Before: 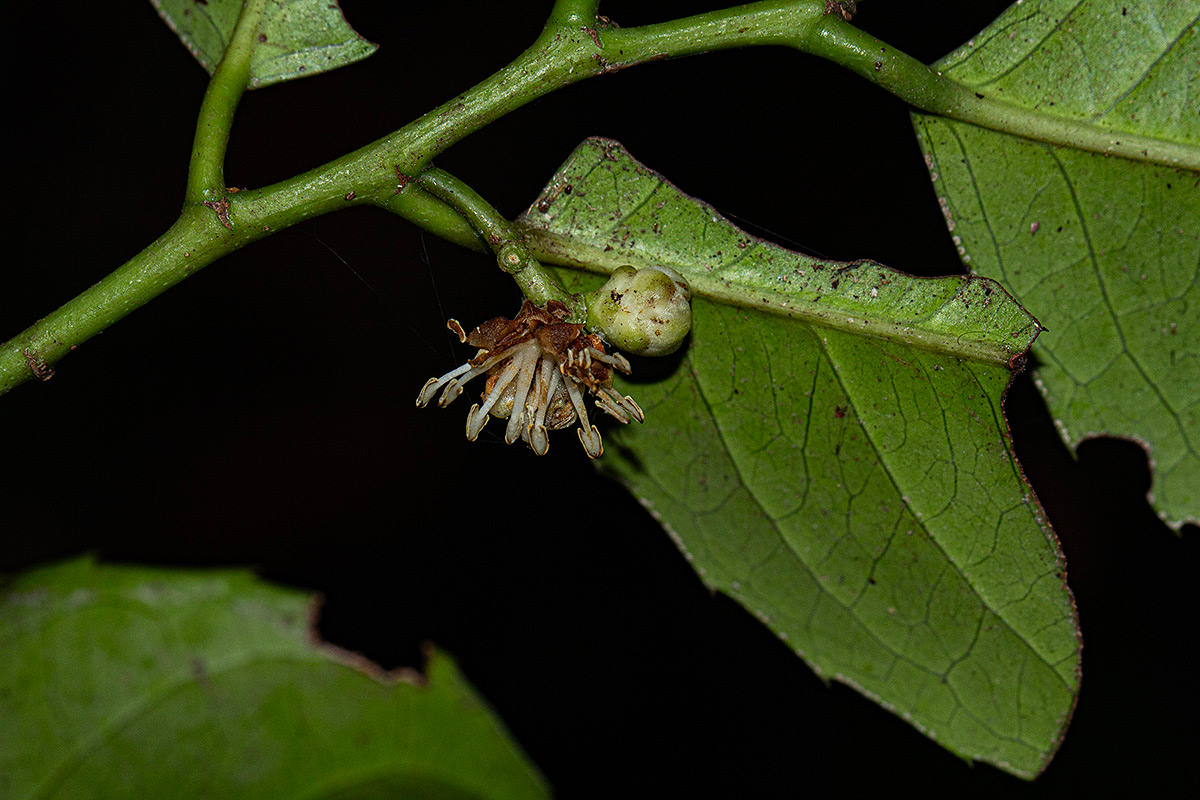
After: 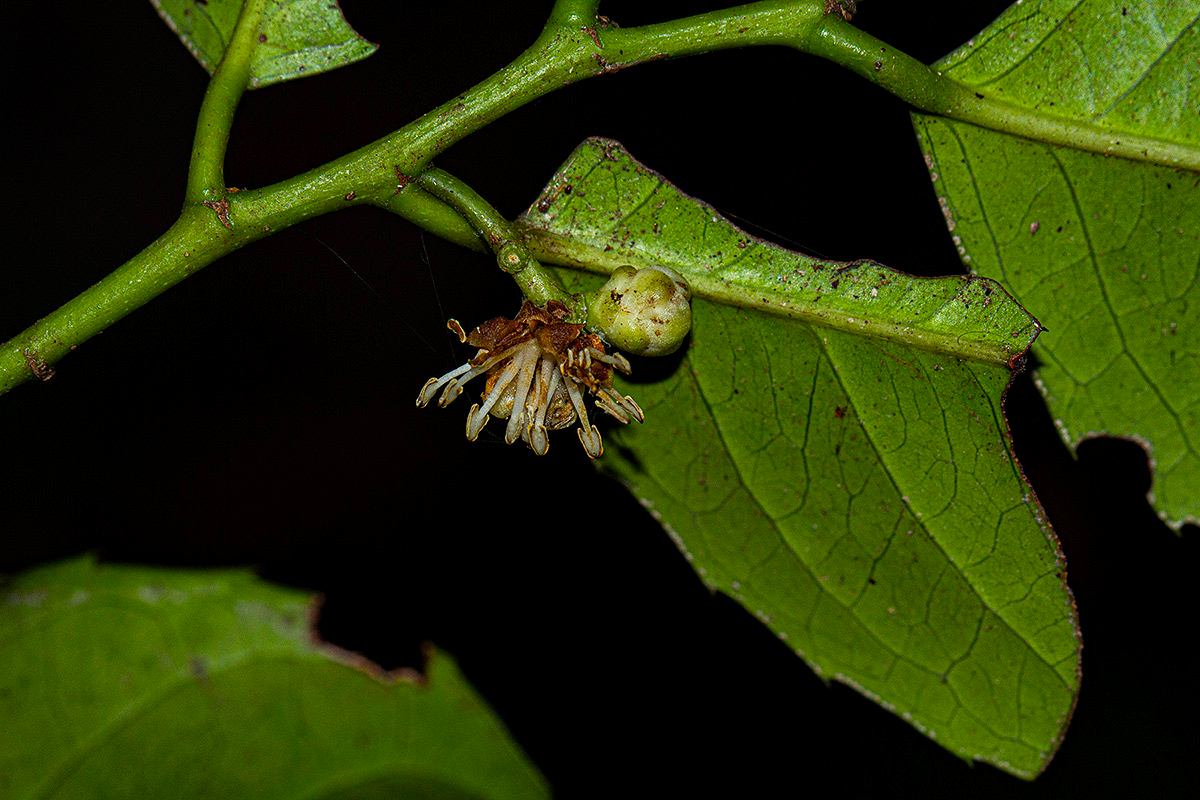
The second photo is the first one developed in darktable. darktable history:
color balance rgb: linear chroma grading › shadows 9.686%, linear chroma grading › highlights 10.81%, linear chroma grading › global chroma 14.567%, linear chroma grading › mid-tones 14.712%, perceptual saturation grading › global saturation 0.825%, perceptual saturation grading › mid-tones 11.478%, global vibrance 11.19%
tone equalizer: smoothing diameter 24.9%, edges refinement/feathering 14.3, preserve details guided filter
local contrast: highlights 104%, shadows 97%, detail 119%, midtone range 0.2
